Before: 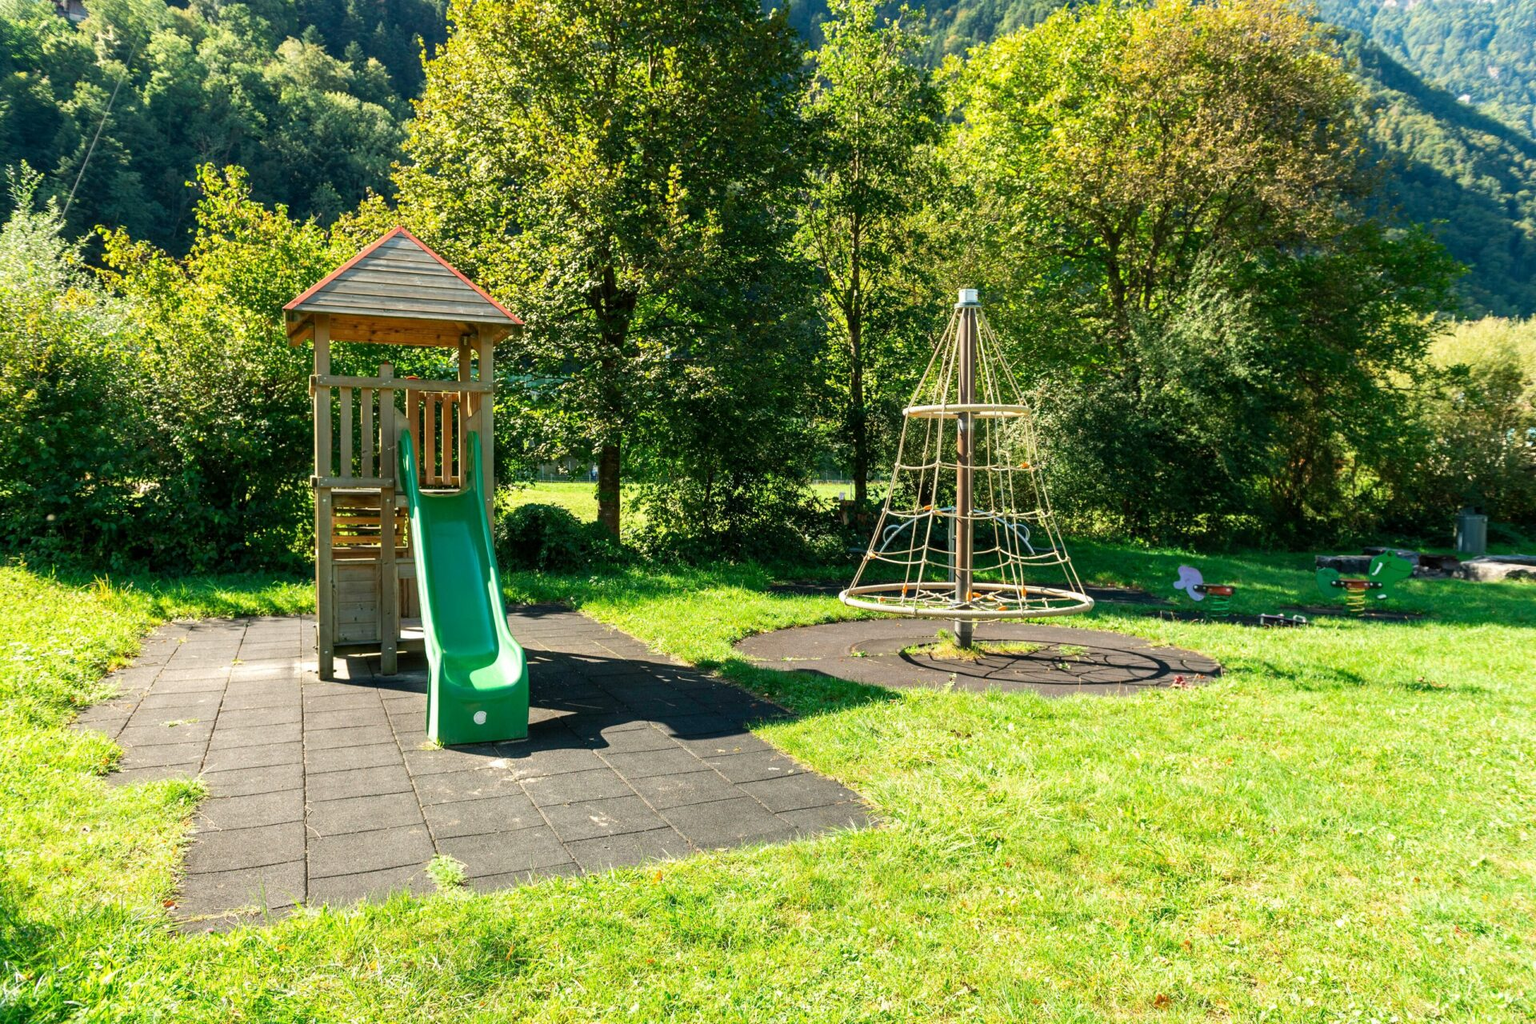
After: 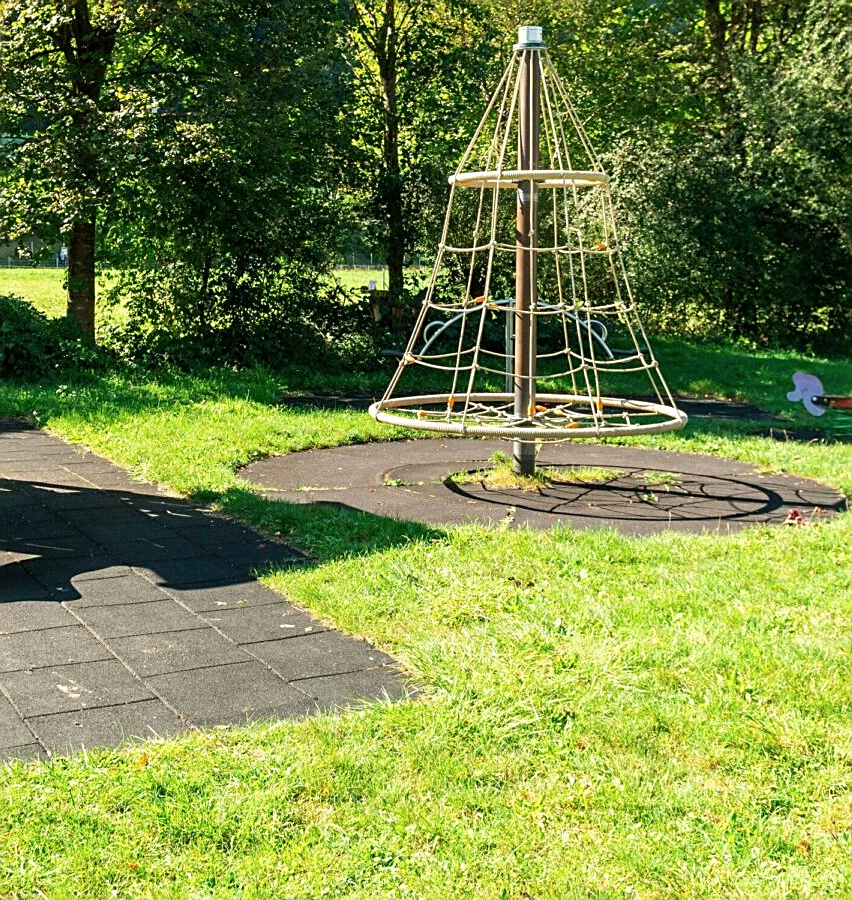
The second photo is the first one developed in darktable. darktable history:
sharpen: on, module defaults
crop: left 35.432%, top 26.233%, right 20.145%, bottom 3.432%
contrast brightness saturation: saturation -0.05
